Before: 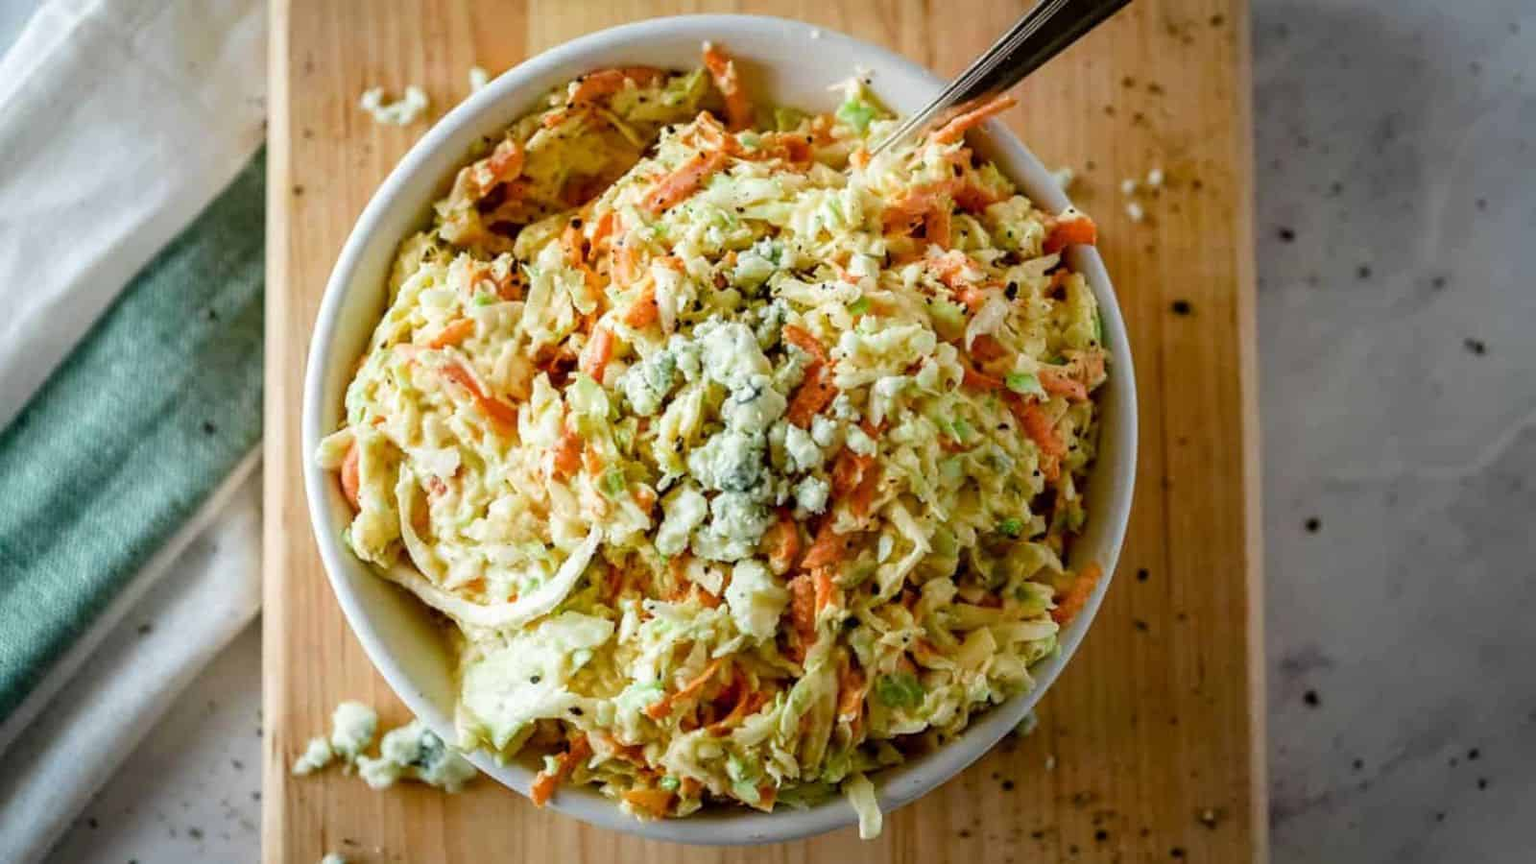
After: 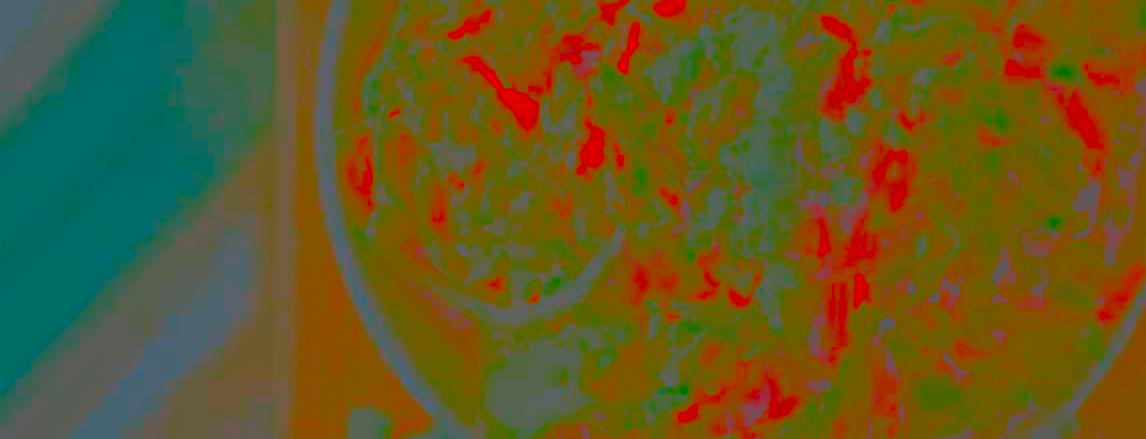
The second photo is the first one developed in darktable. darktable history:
crop: top 36.205%, right 28.317%, bottom 14.937%
contrast brightness saturation: contrast -0.974, brightness -0.173, saturation 0.768
color correction: highlights a* 0.247, highlights b* 2.64, shadows a* -1.24, shadows b* -4.09
sharpen: amount 0.489
tone equalizer: -8 EV -0.746 EV, -7 EV -0.721 EV, -6 EV -0.623 EV, -5 EV -0.421 EV, -3 EV 0.395 EV, -2 EV 0.6 EV, -1 EV 0.679 EV, +0 EV 0.757 EV, edges refinement/feathering 500, mask exposure compensation -1.57 EV, preserve details no
